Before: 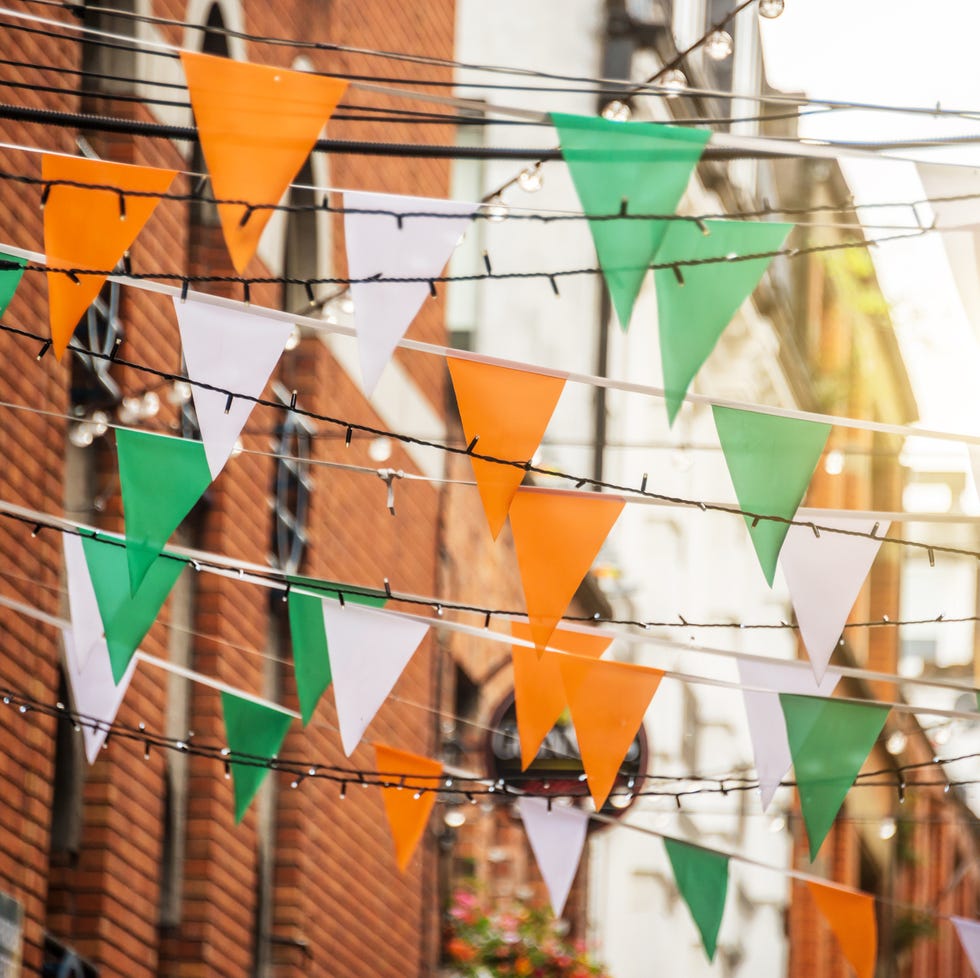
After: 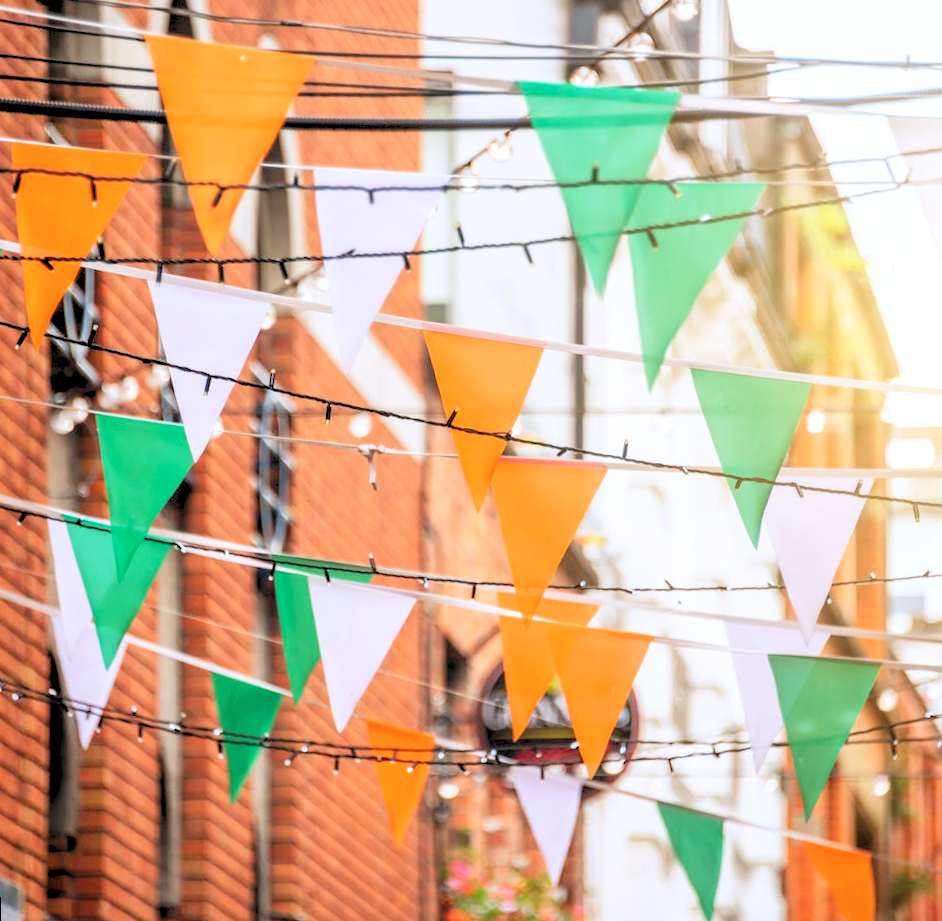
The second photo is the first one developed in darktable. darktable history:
color calibration: illuminant as shot in camera, x 0.358, y 0.373, temperature 4628.91 K
levels: levels [0.072, 0.414, 0.976]
rotate and perspective: rotation -2.12°, lens shift (vertical) 0.009, lens shift (horizontal) -0.008, automatic cropping original format, crop left 0.036, crop right 0.964, crop top 0.05, crop bottom 0.959
